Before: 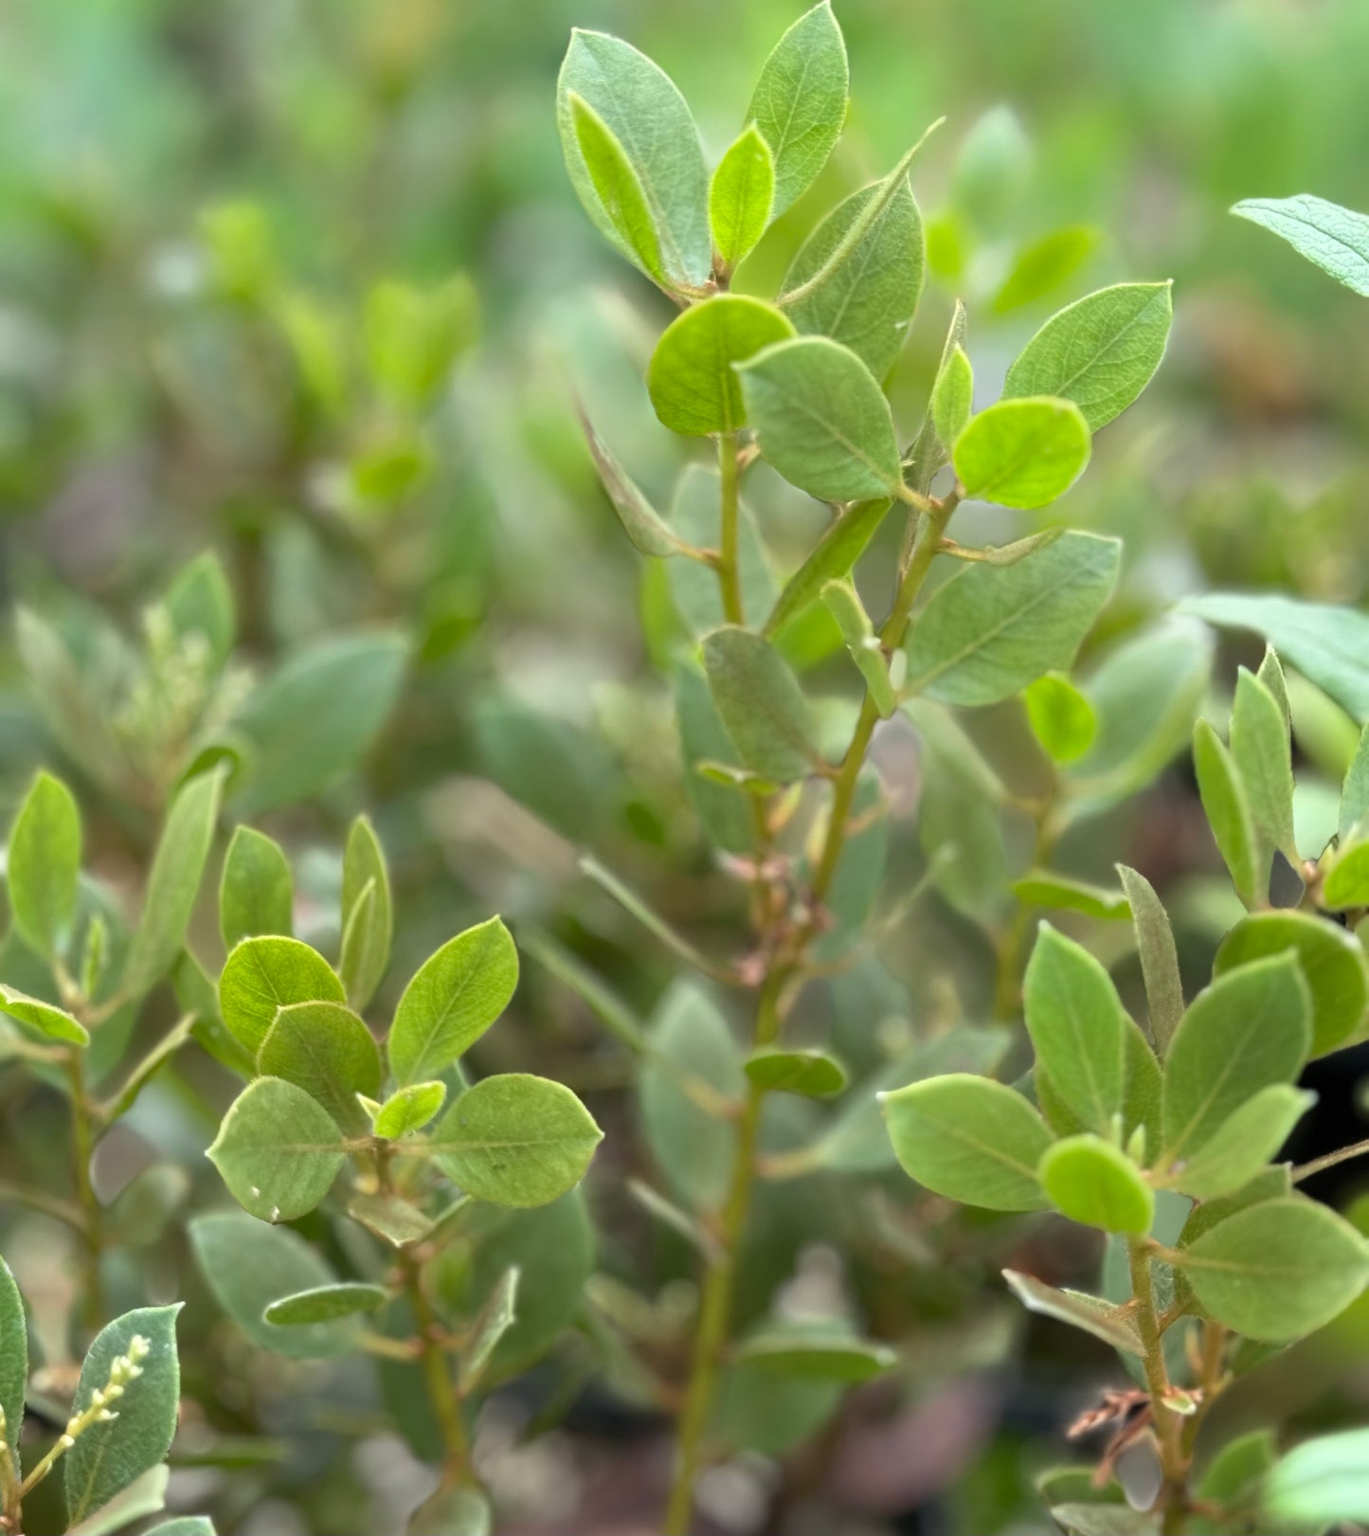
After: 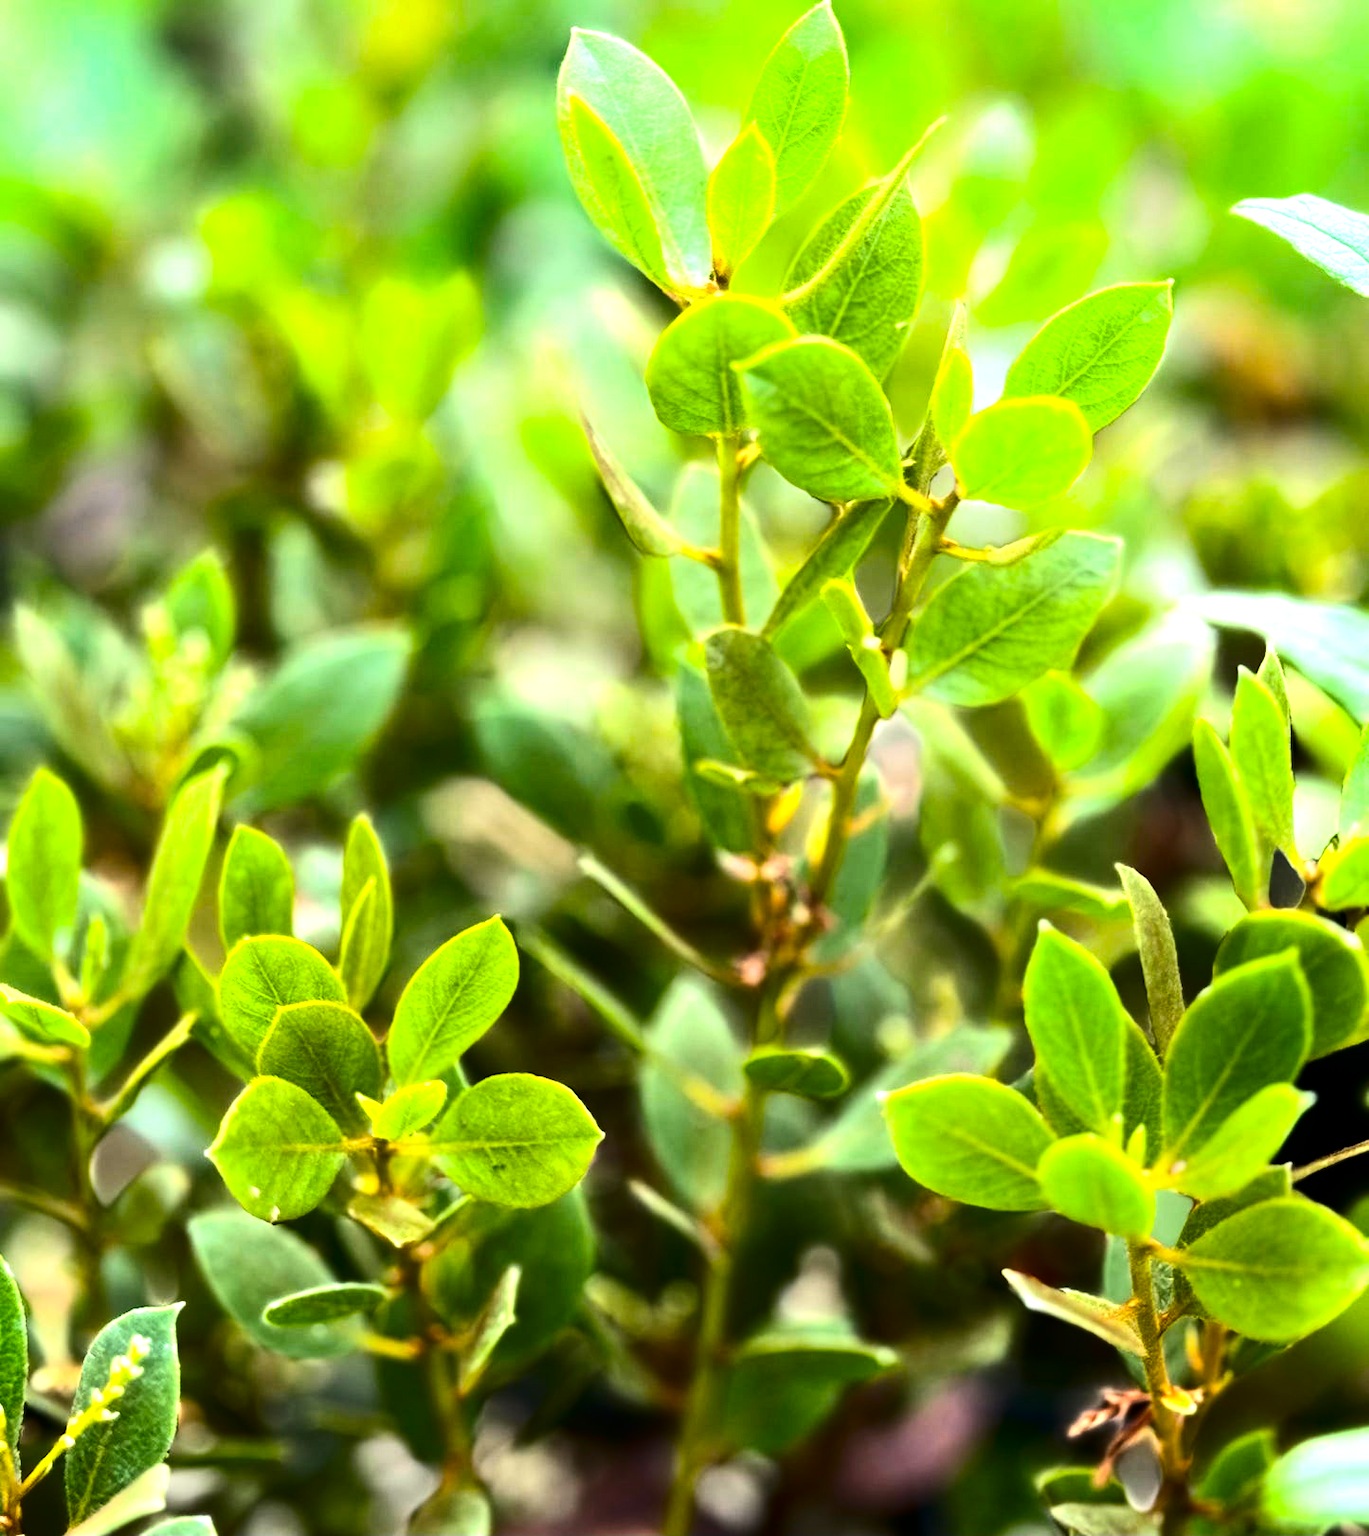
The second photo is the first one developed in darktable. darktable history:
tone equalizer: -8 EV -1.11 EV, -7 EV -0.972 EV, -6 EV -0.895 EV, -5 EV -0.543 EV, -3 EV 0.571 EV, -2 EV 0.891 EV, -1 EV 0.992 EV, +0 EV 1.07 EV, edges refinement/feathering 500, mask exposure compensation -1.57 EV, preserve details no
color balance rgb: perceptual saturation grading › global saturation 30.999%, global vibrance 25.073%, contrast 10.375%
contrast brightness saturation: contrast 0.207, brightness -0.101, saturation 0.207
